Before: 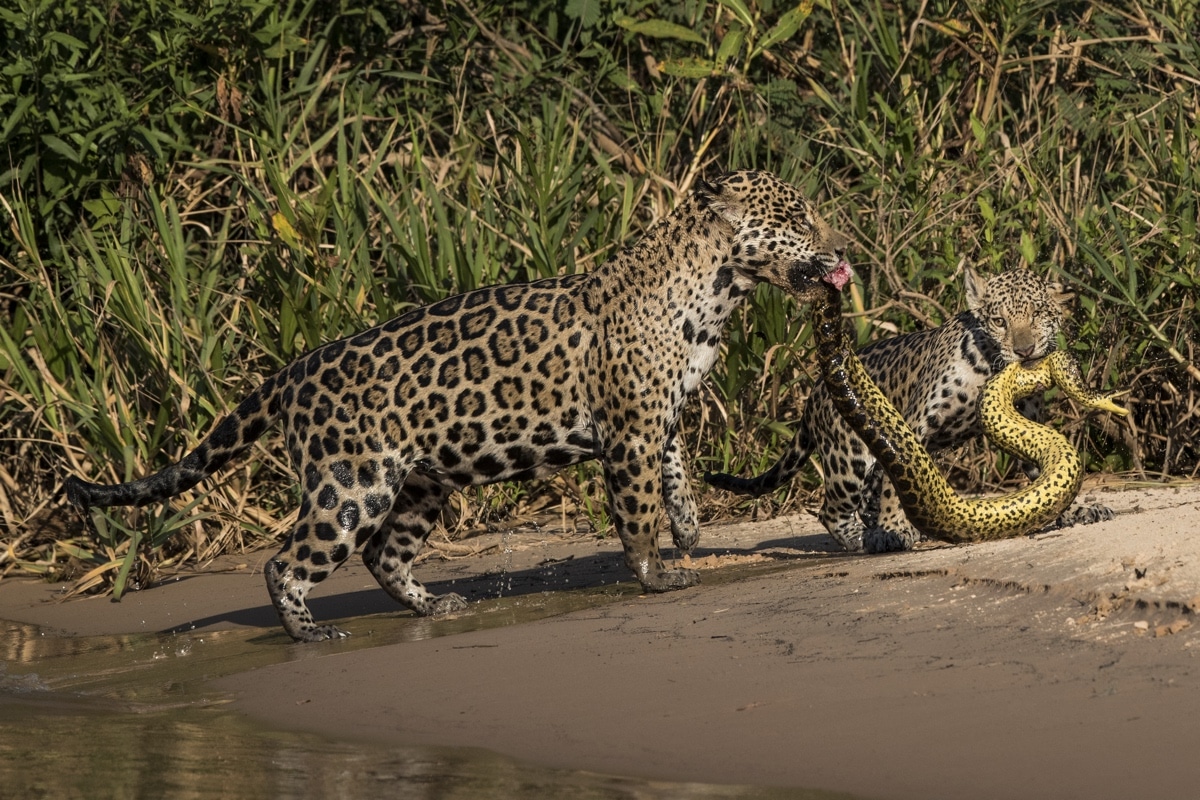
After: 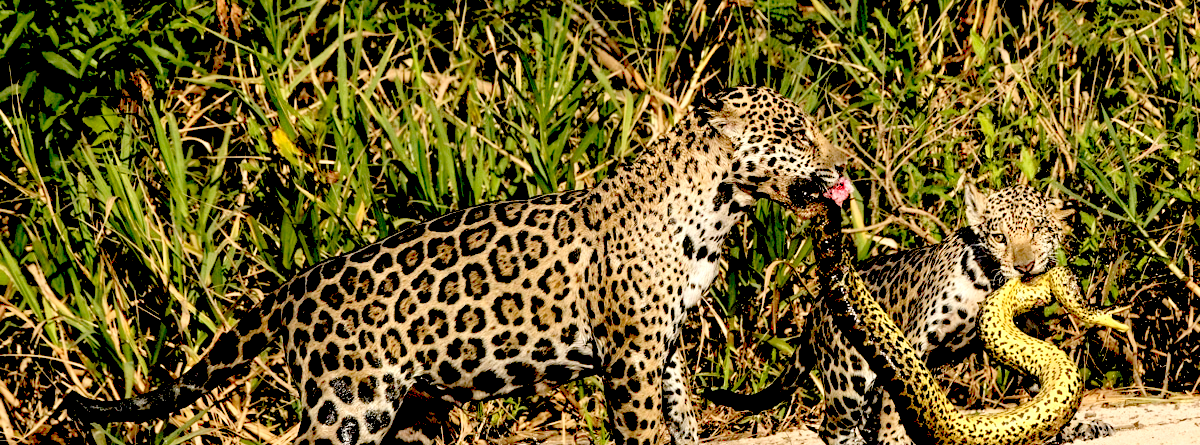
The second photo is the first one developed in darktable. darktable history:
crop and rotate: top 10.606%, bottom 33.673%
exposure: black level correction 0.039, exposure 0.498 EV, compensate highlight preservation false
contrast brightness saturation: contrast 0.101, brightness 0.015, saturation 0.016
levels: levels [0, 0.397, 0.955]
